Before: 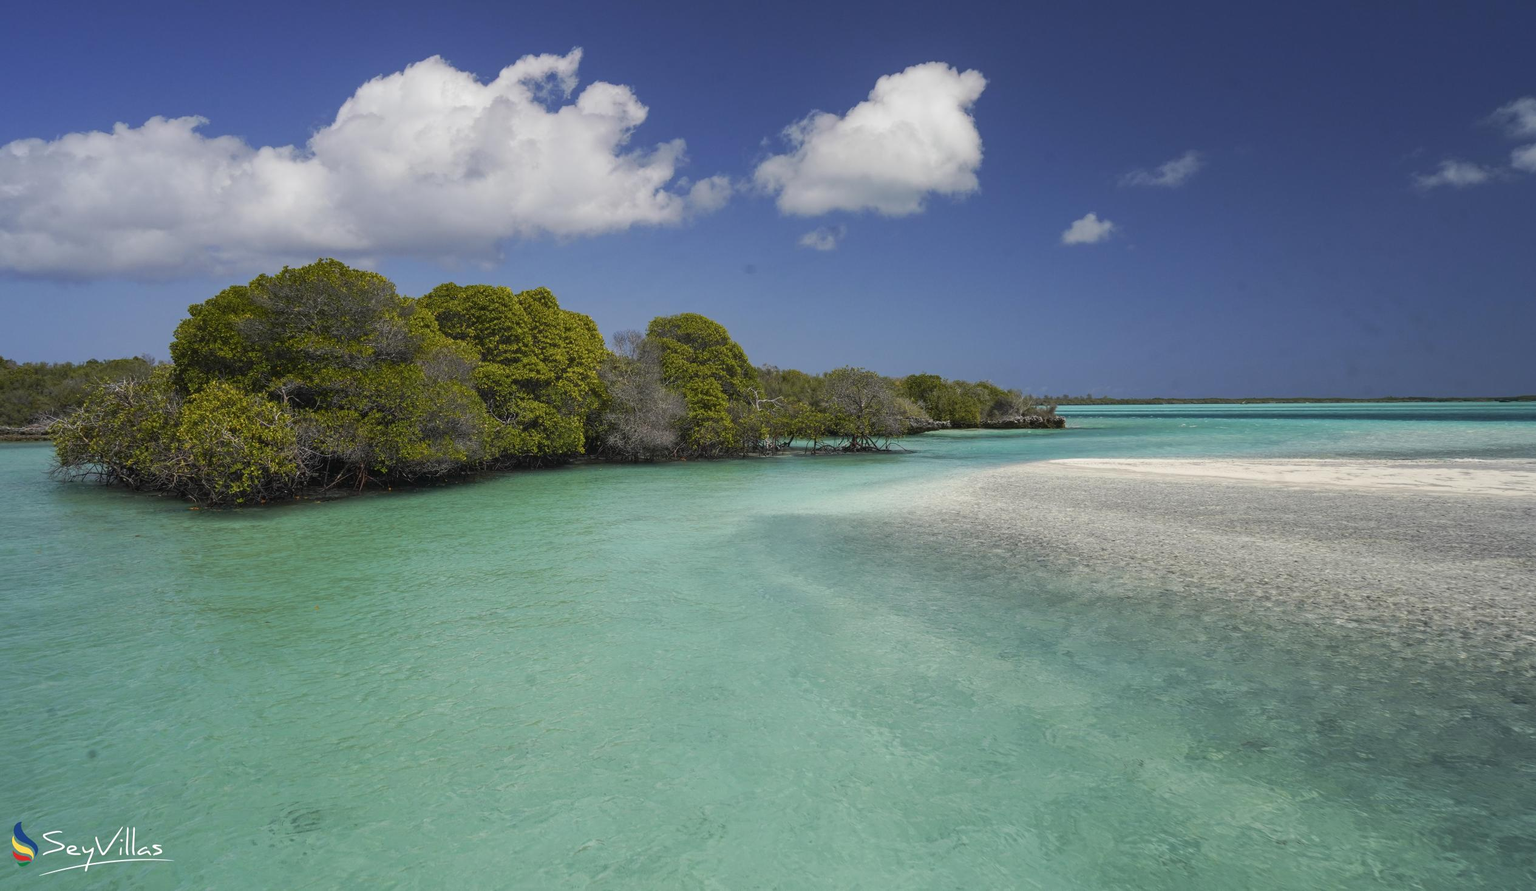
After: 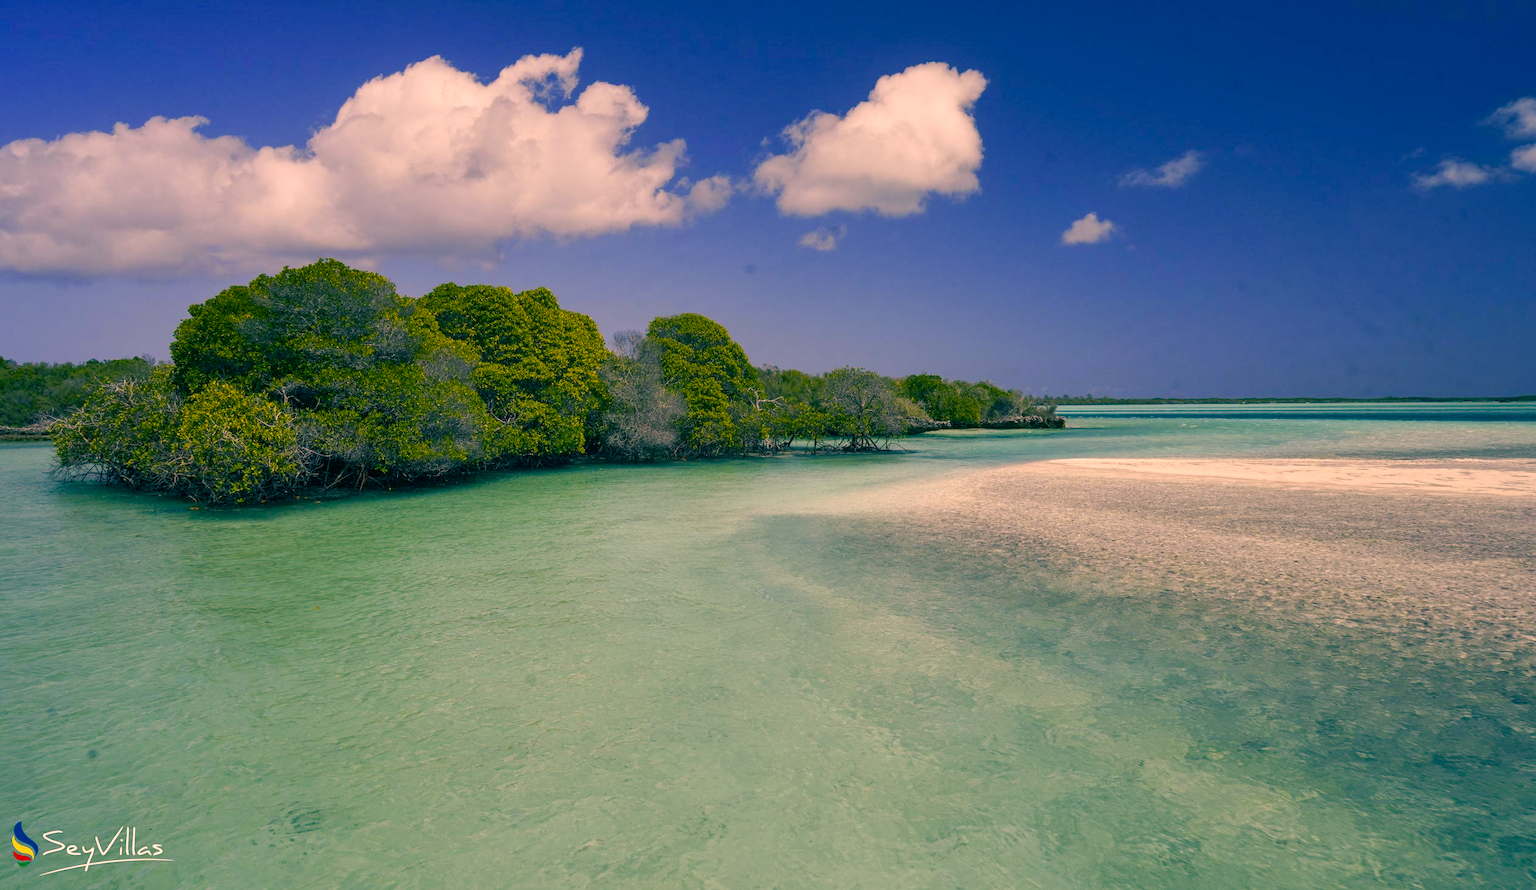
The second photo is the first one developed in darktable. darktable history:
color correction: highlights a* 17.88, highlights b* 18.79
color balance rgb: shadows lift › luminance -28.76%, shadows lift › chroma 10%, shadows lift › hue 230°, power › chroma 0.5%, power › hue 215°, highlights gain › luminance 7.14%, highlights gain › chroma 1%, highlights gain › hue 50°, global offset › luminance -0.29%, global offset › hue 260°, perceptual saturation grading › global saturation 20%, perceptual saturation grading › highlights -13.92%, perceptual saturation grading › shadows 50%
shadows and highlights: shadows 32, highlights -32, soften with gaussian
